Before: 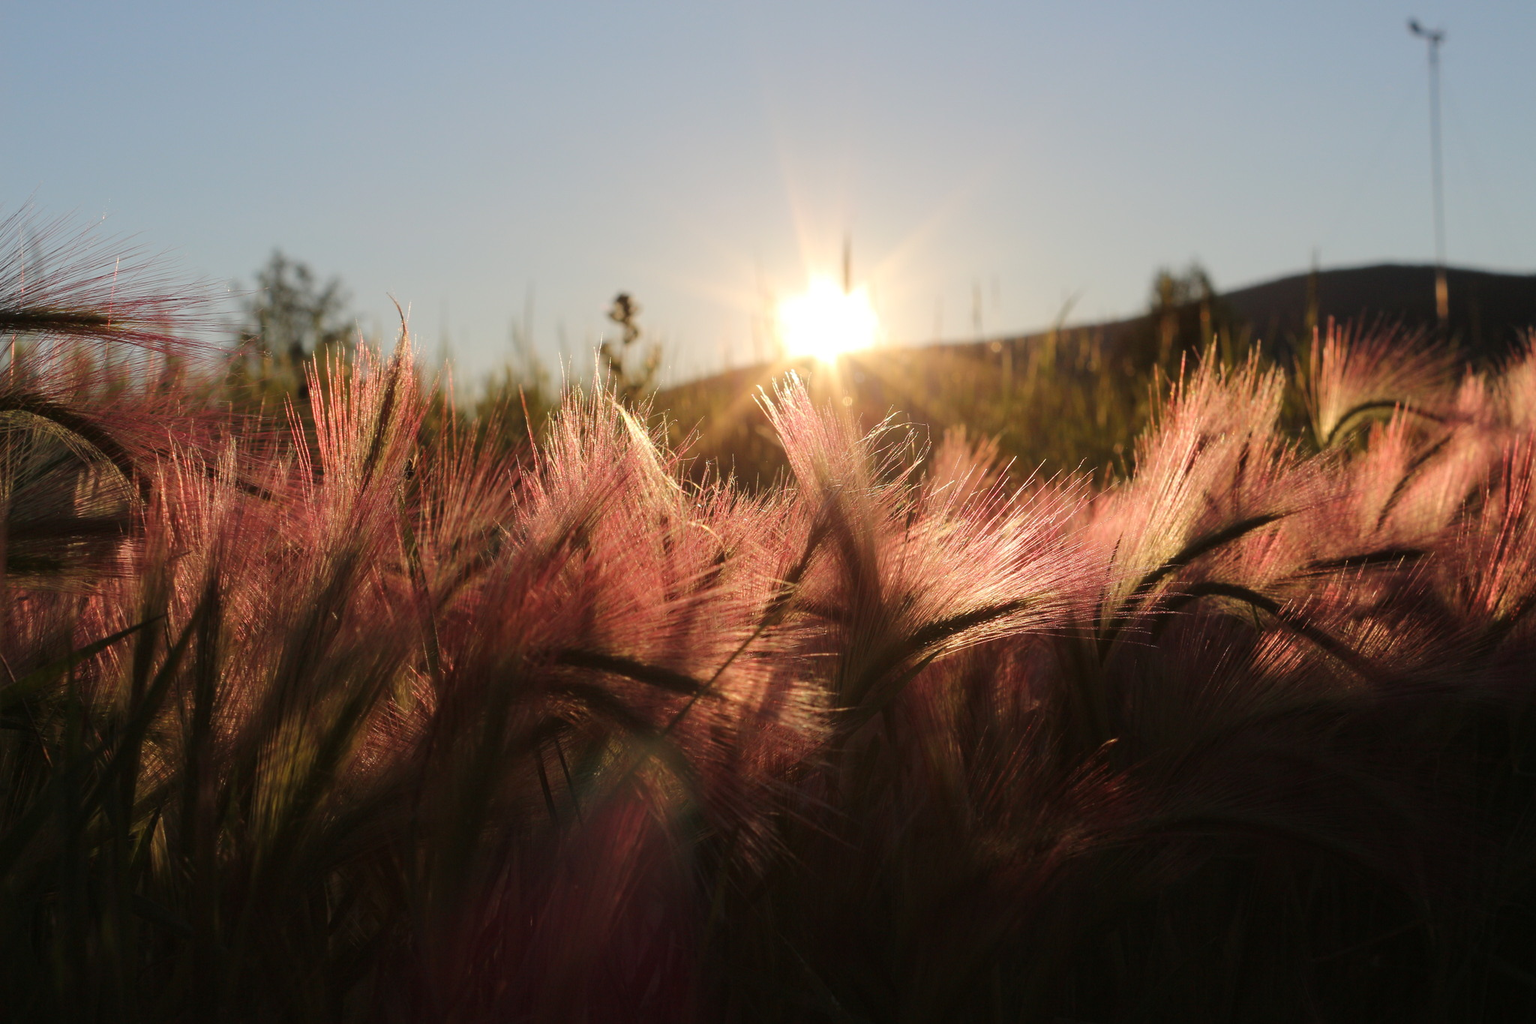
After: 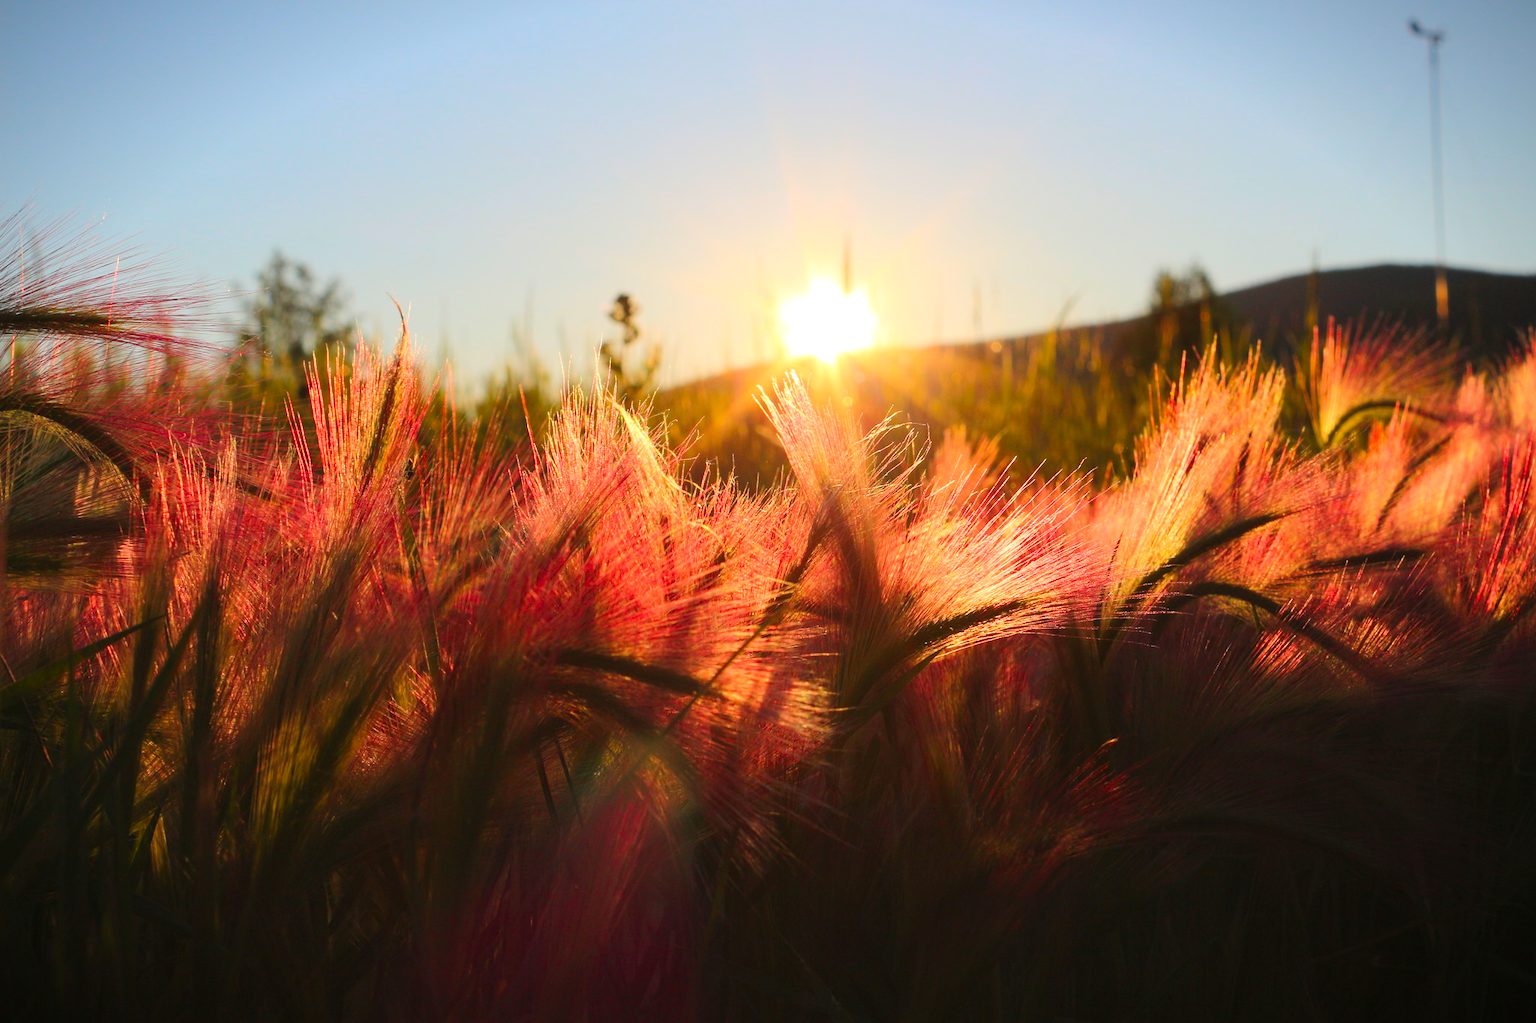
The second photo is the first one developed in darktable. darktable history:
vignetting: fall-off start 99.33%, brightness -0.606, saturation 0.003, width/height ratio 1.321
contrast brightness saturation: contrast 0.197, brightness 0.199, saturation 0.805
